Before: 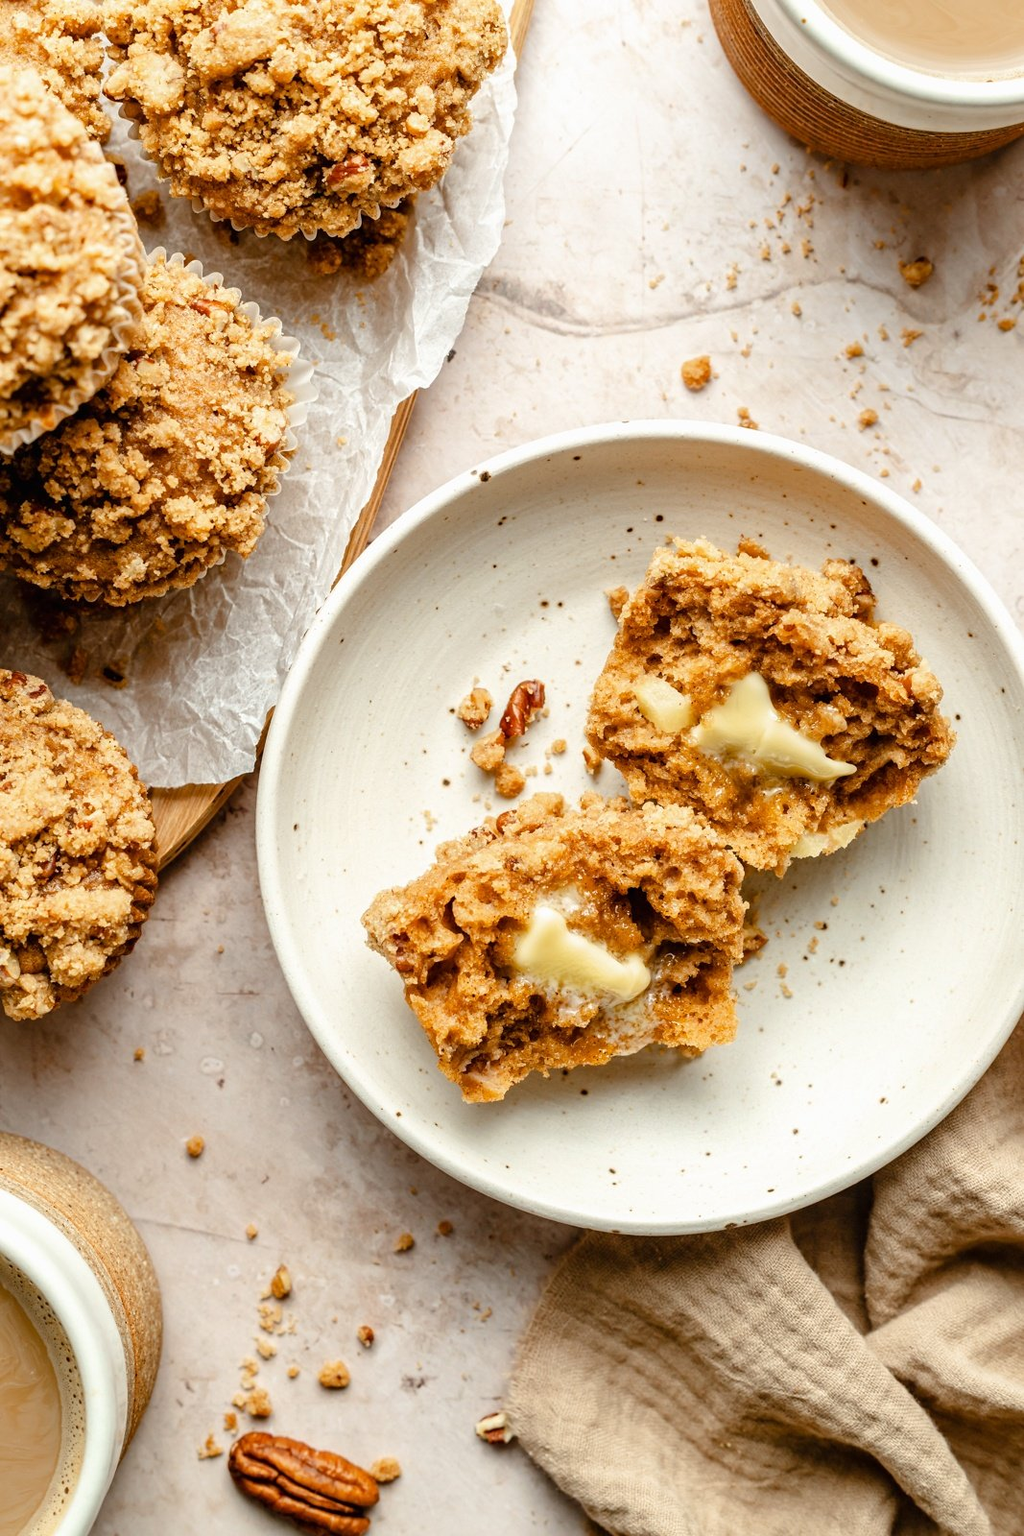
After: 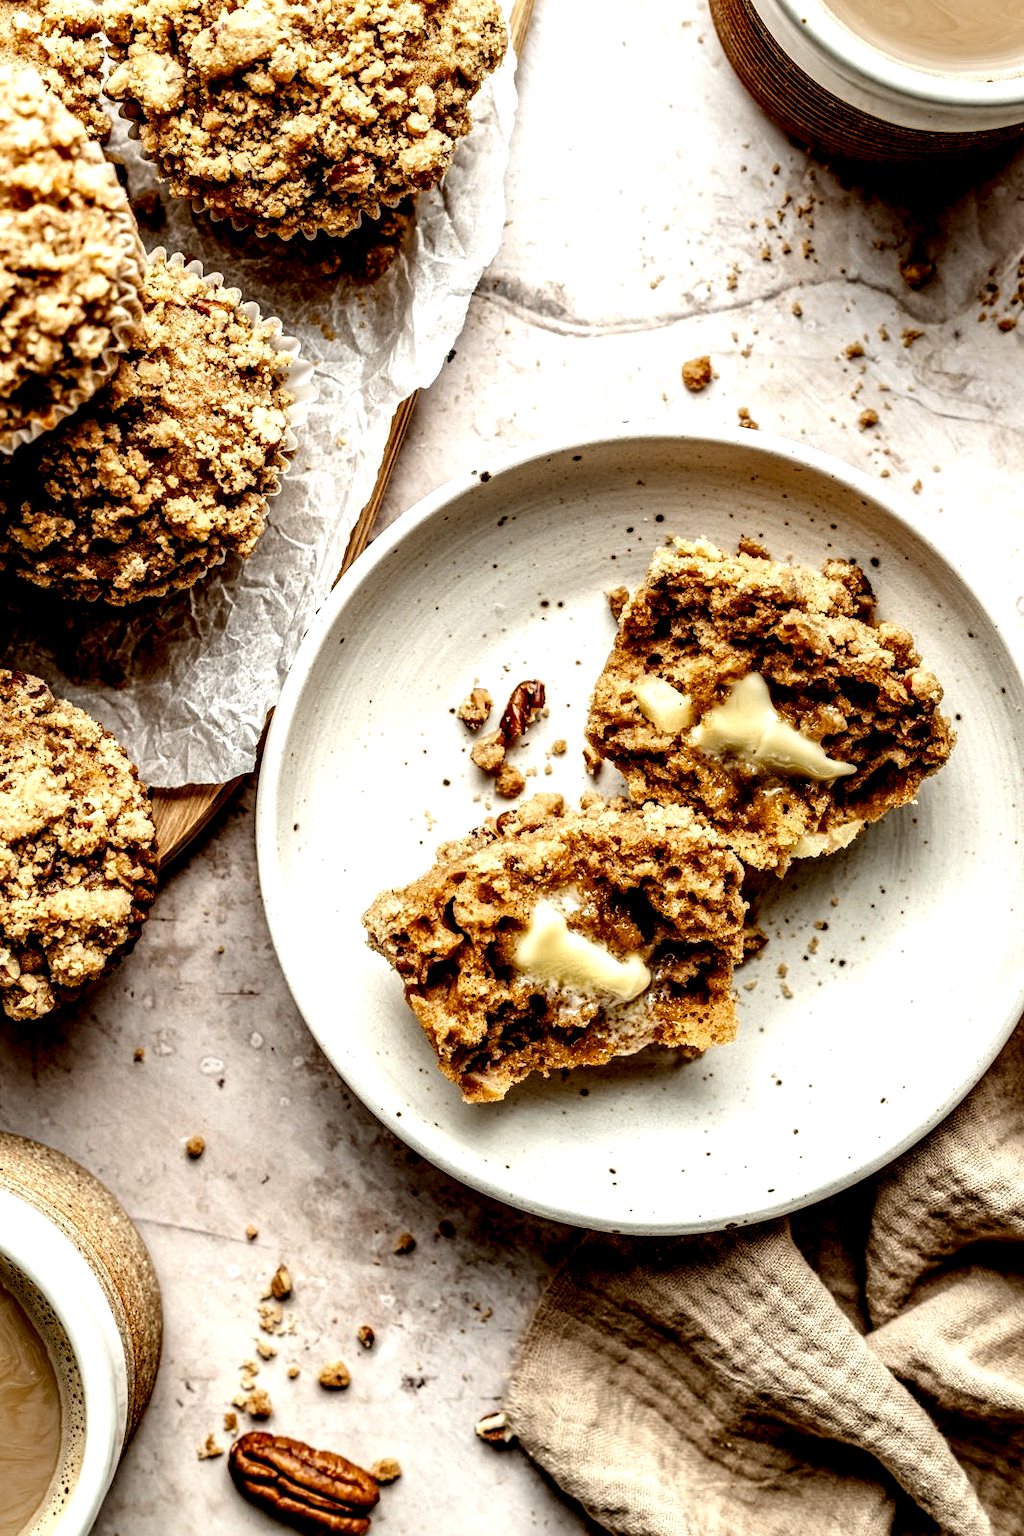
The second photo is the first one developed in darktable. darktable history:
local contrast: shadows 166%, detail 227%
